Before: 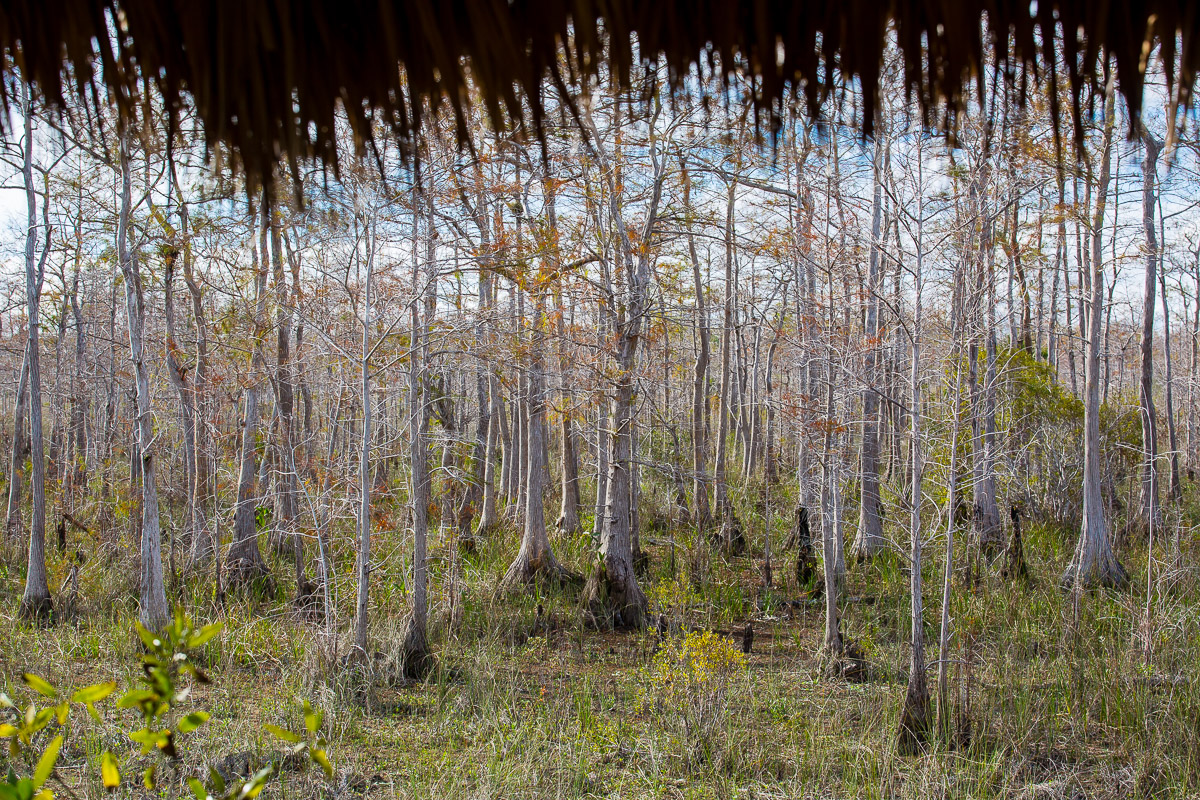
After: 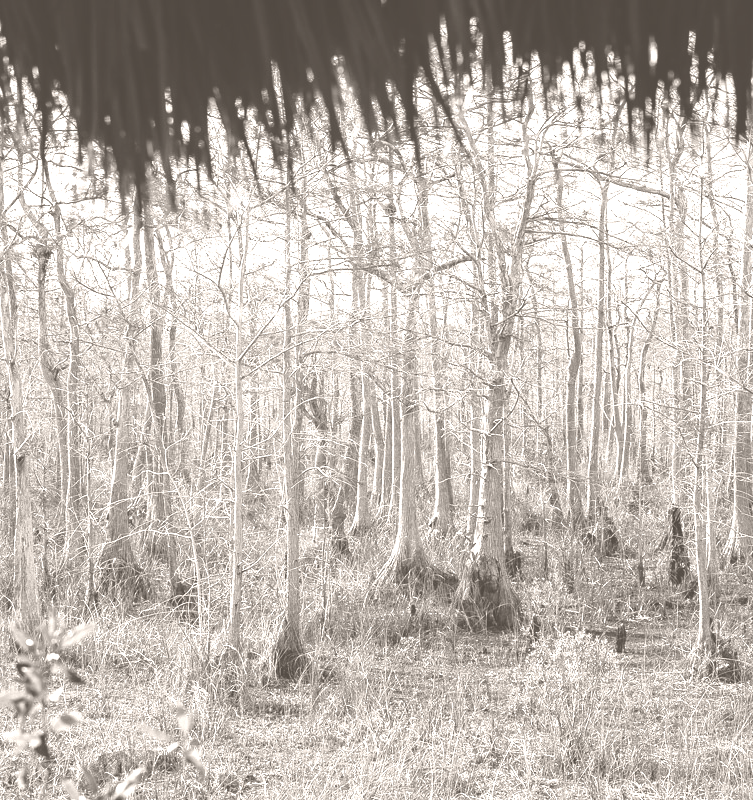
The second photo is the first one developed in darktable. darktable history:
crop: left 10.644%, right 26.528%
color calibration: illuminant as shot in camera, x 0.358, y 0.373, temperature 4628.91 K
colorize: hue 34.49°, saturation 35.33%, source mix 100%, lightness 55%, version 1
